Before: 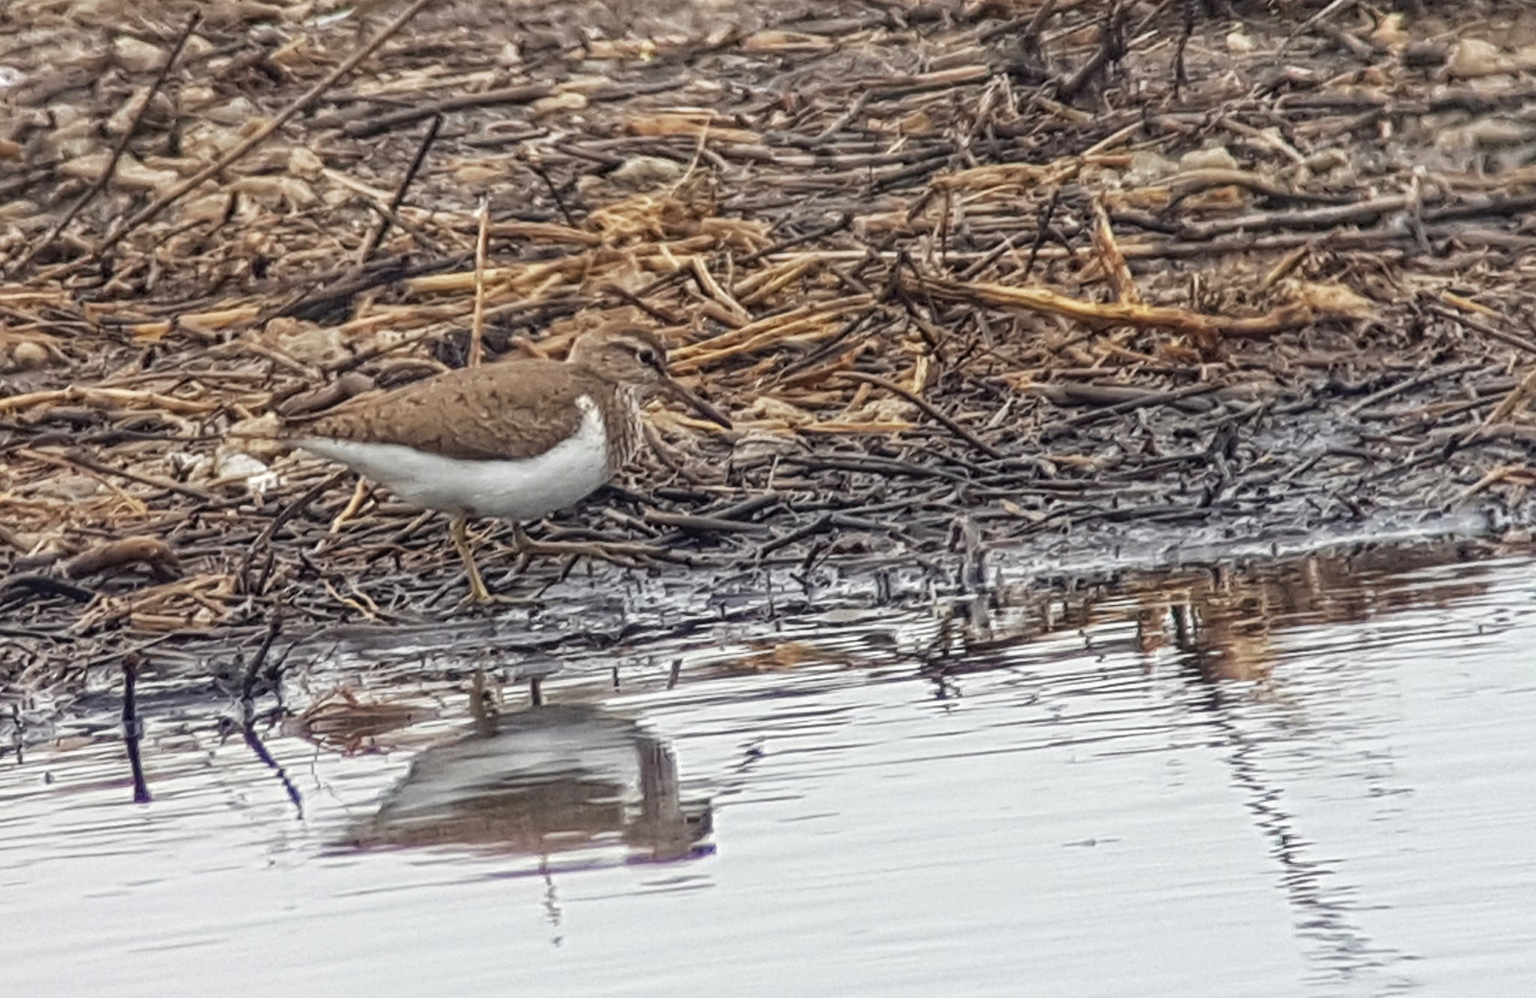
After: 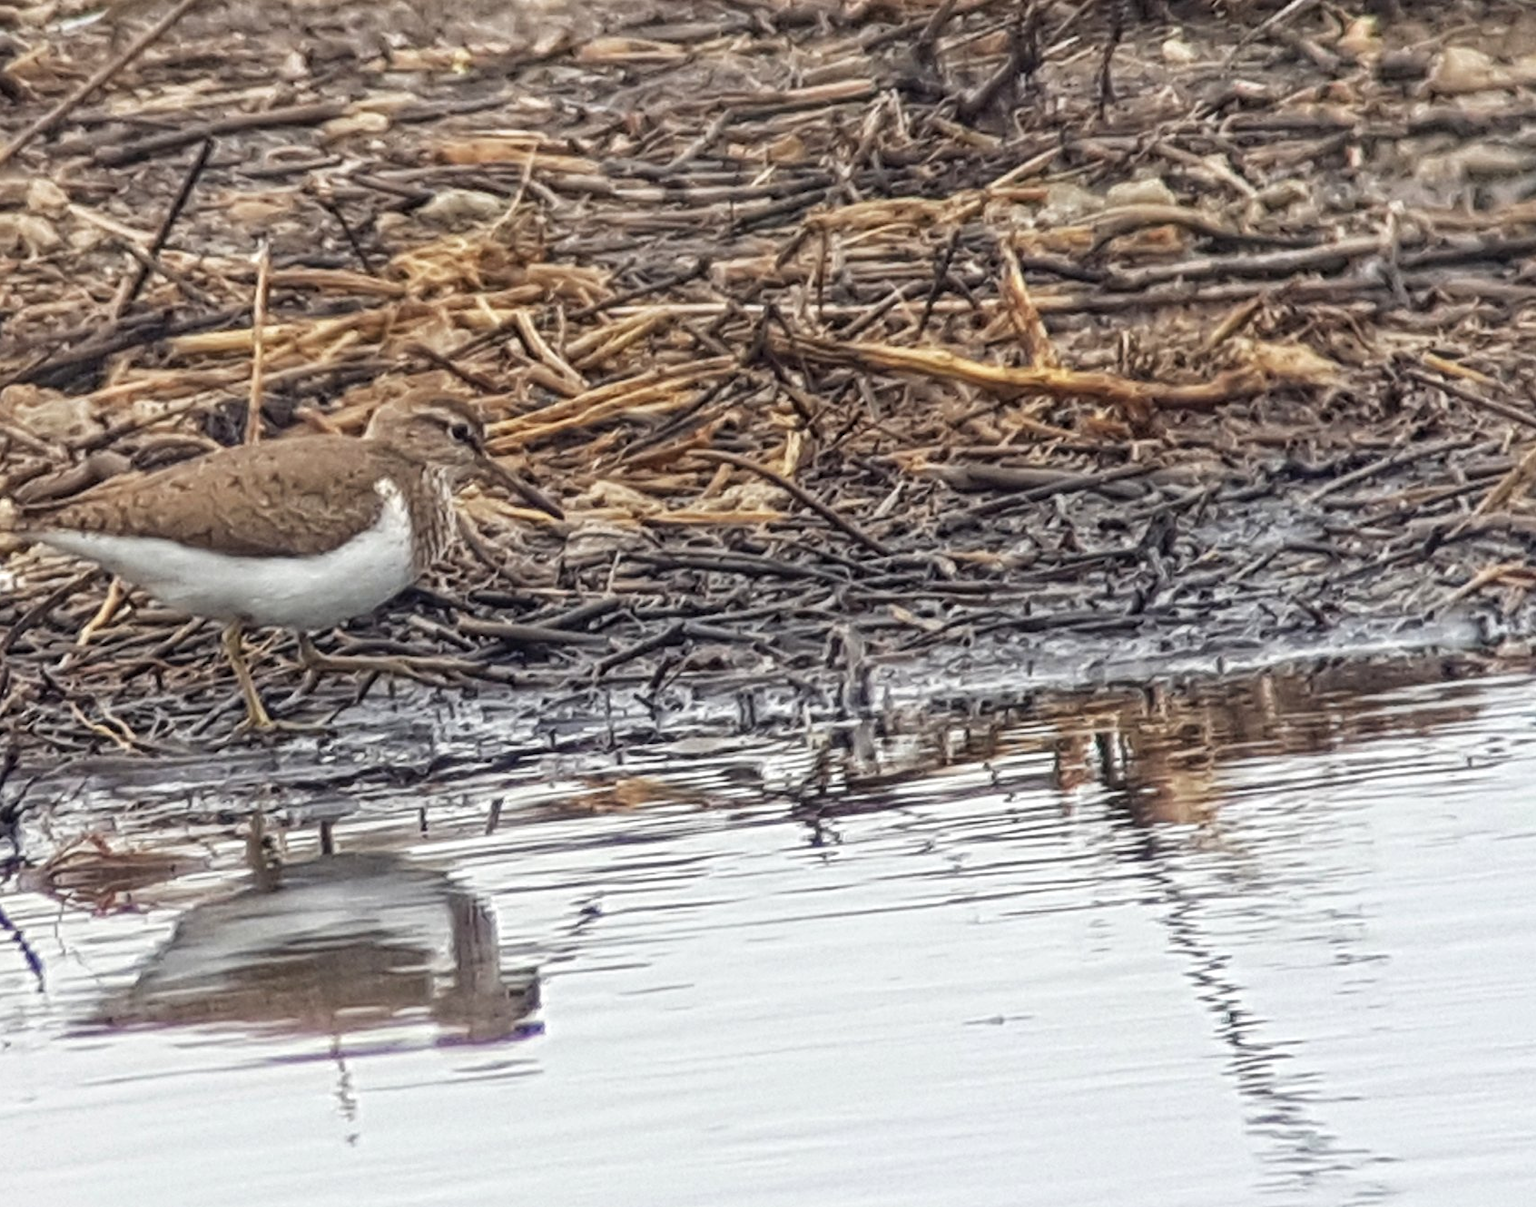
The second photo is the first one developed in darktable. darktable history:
exposure: exposure 0.127 EV, compensate highlight preservation false
crop: left 17.368%, bottom 0.041%
